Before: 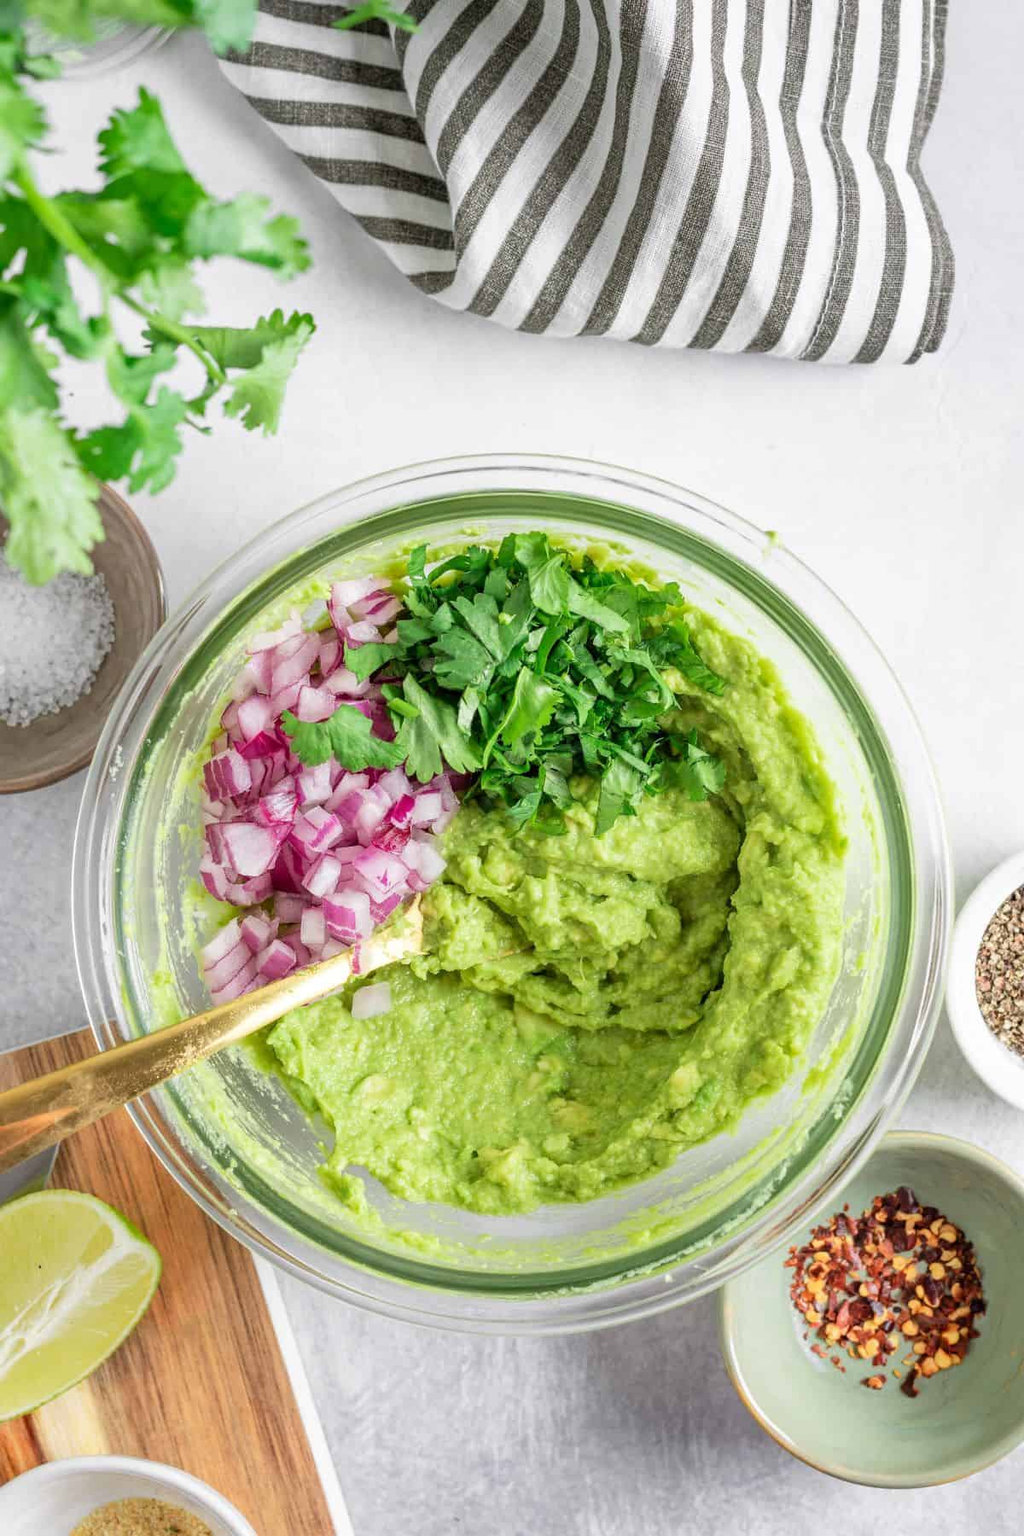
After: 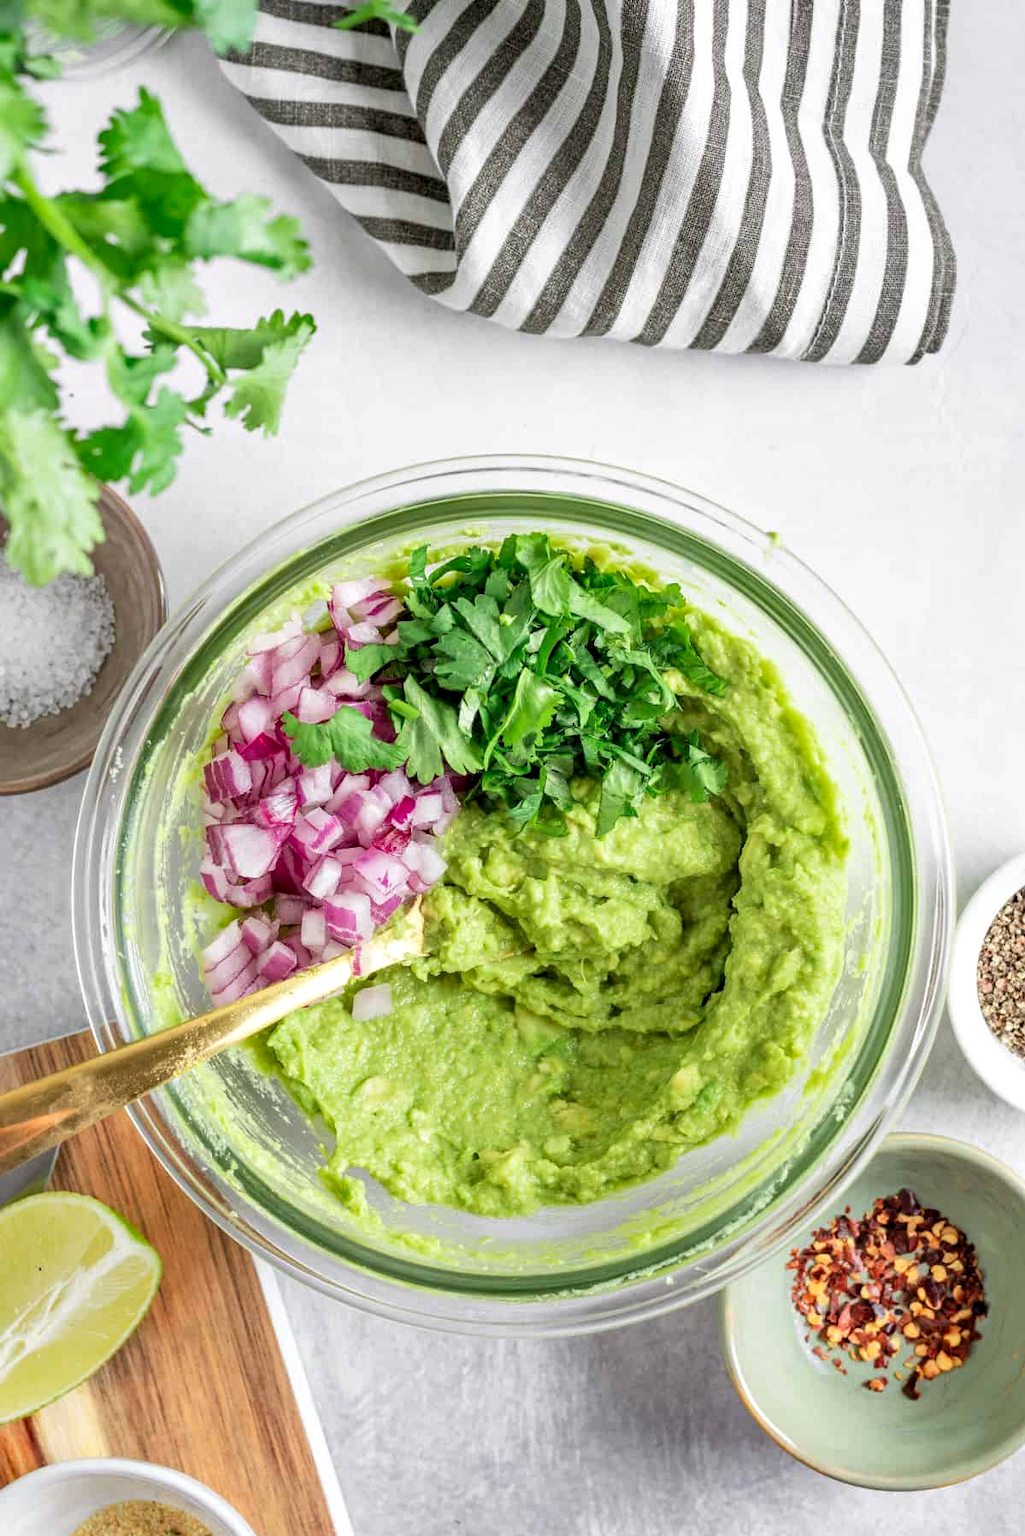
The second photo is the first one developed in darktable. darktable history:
crop: top 0.05%, bottom 0.098%
contrast equalizer: octaves 7, y [[0.6 ×6], [0.55 ×6], [0 ×6], [0 ×6], [0 ×6]], mix 0.29
